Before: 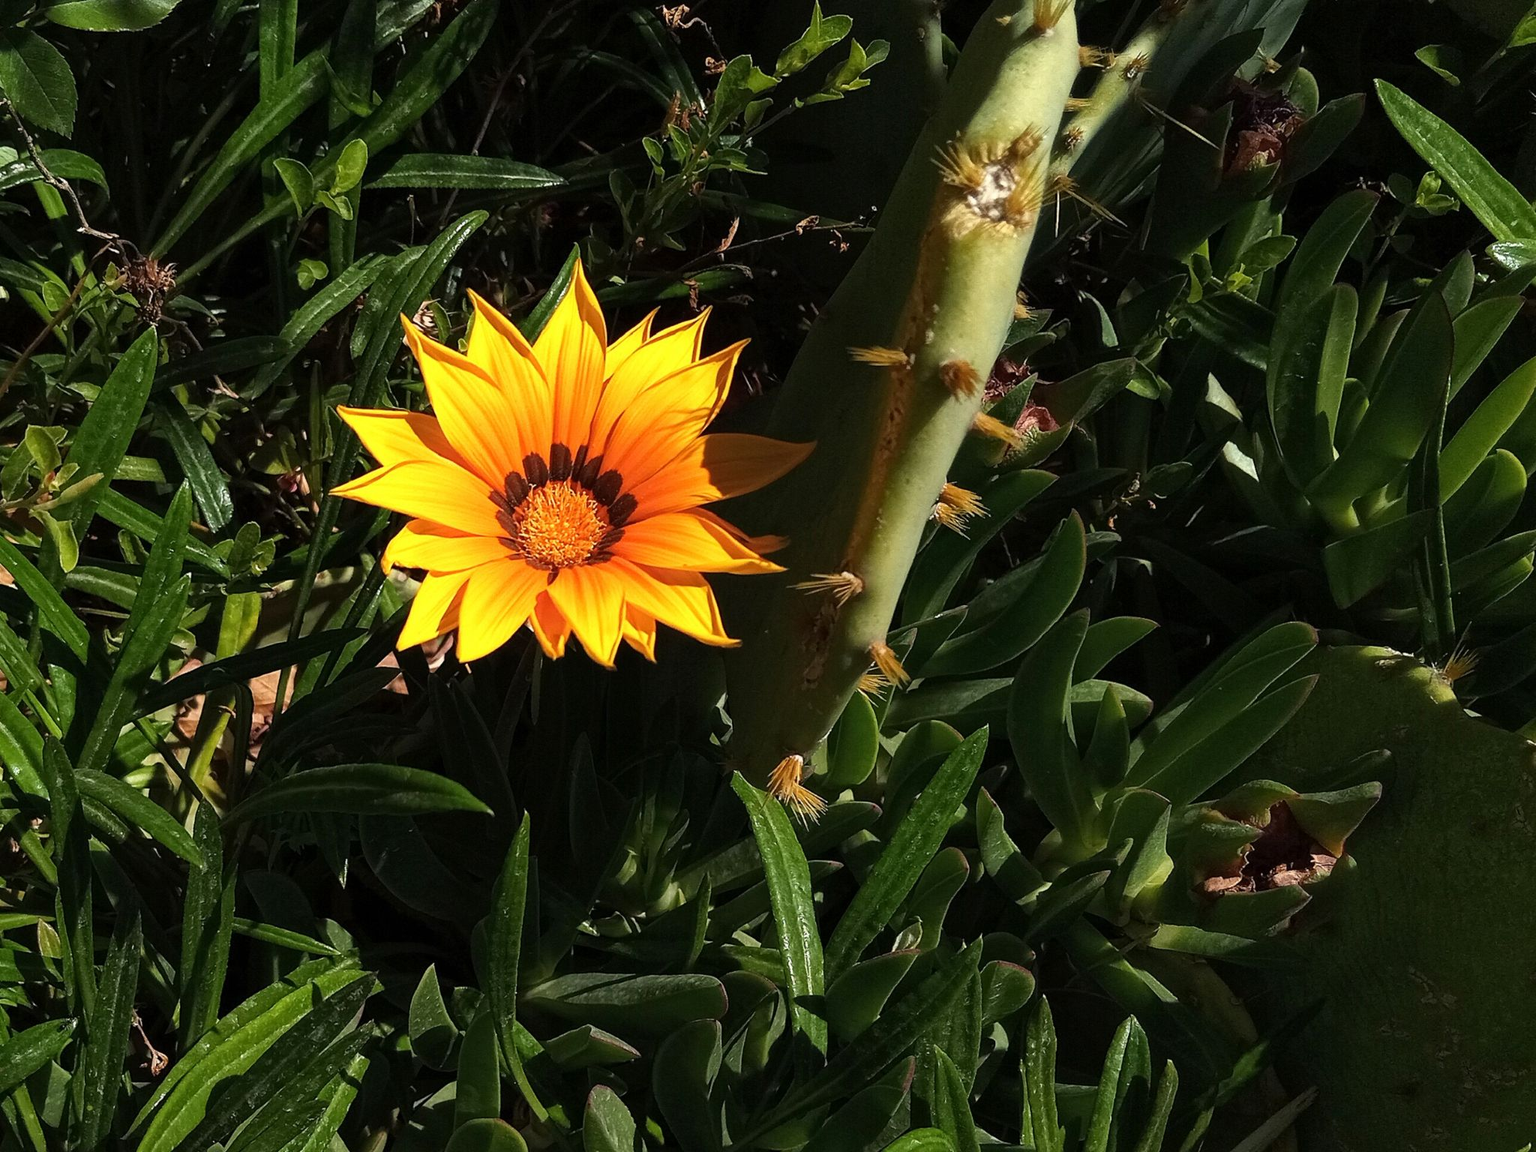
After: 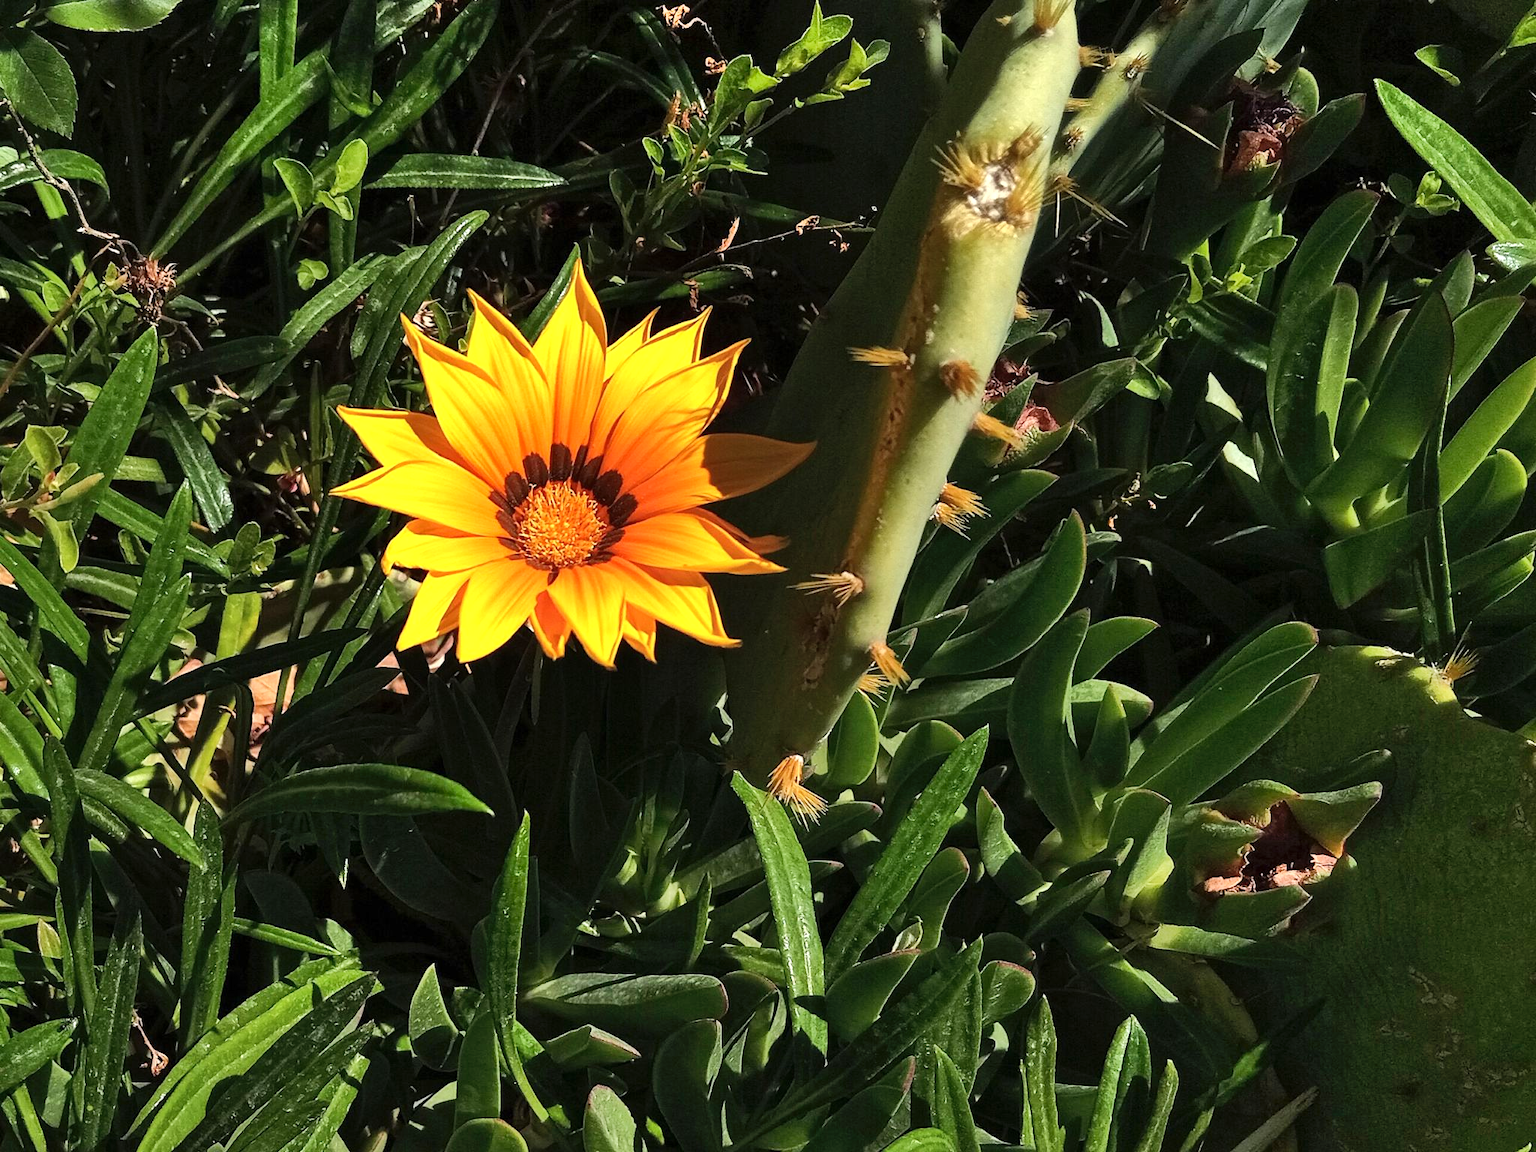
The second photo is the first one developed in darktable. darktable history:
shadows and highlights: white point adjustment 1, soften with gaussian
exposure: exposure 0.2 EV, compensate highlight preservation false
rotate and perspective: automatic cropping original format, crop left 0, crop top 0
